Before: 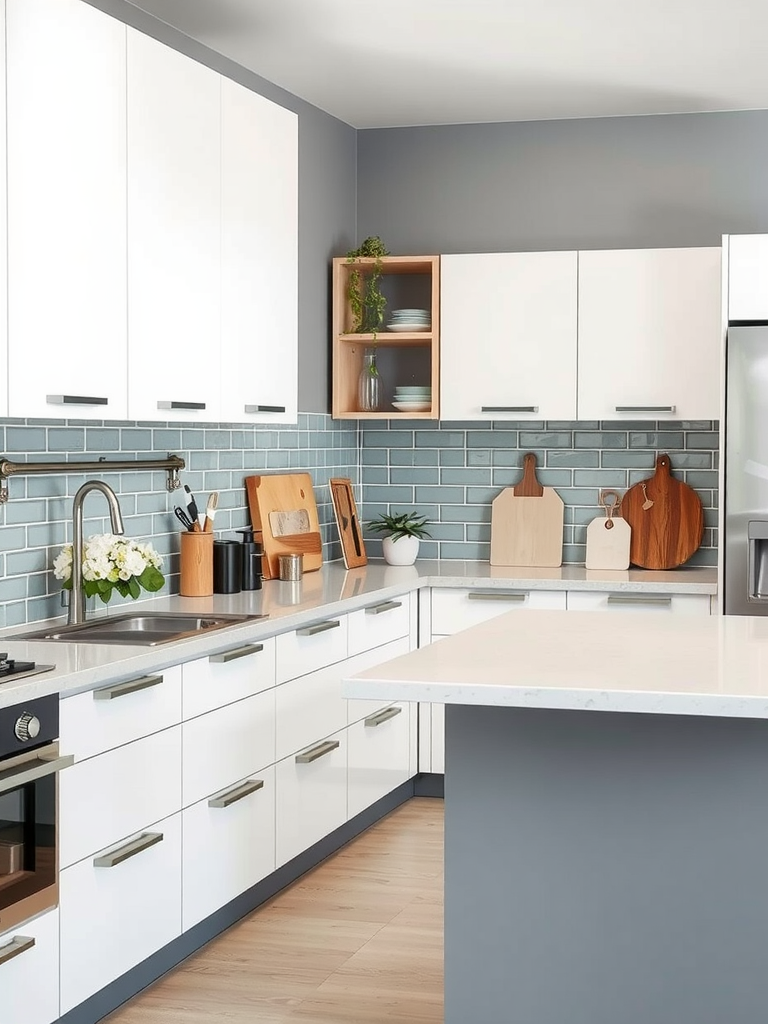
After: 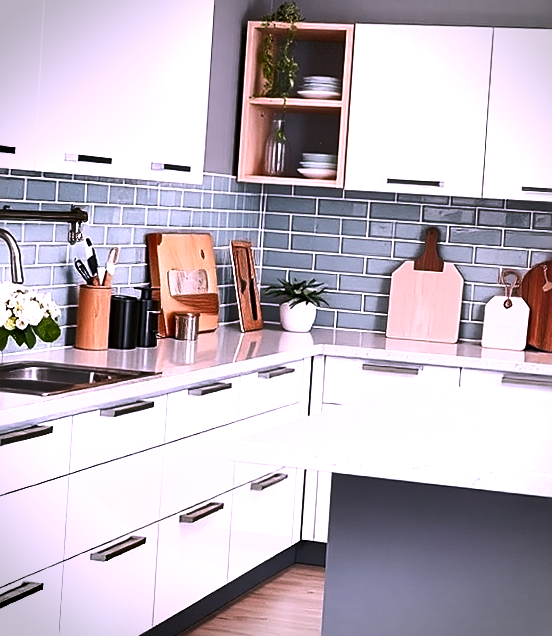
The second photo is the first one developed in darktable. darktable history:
color correction: highlights a* 15.46, highlights b* -20.56
vignetting: dithering 8-bit output, unbound false
tone equalizer: -8 EV -0.75 EV, -7 EV -0.7 EV, -6 EV -0.6 EV, -5 EV -0.4 EV, -3 EV 0.4 EV, -2 EV 0.6 EV, -1 EV 0.7 EV, +0 EV 0.75 EV, edges refinement/feathering 500, mask exposure compensation -1.57 EV, preserve details no
crop and rotate: angle -3.37°, left 9.79%, top 20.73%, right 12.42%, bottom 11.82%
rotate and perspective: rotation 0.192°, lens shift (horizontal) -0.015, crop left 0.005, crop right 0.996, crop top 0.006, crop bottom 0.99
shadows and highlights: shadows 5, soften with gaussian
sharpen: on, module defaults
